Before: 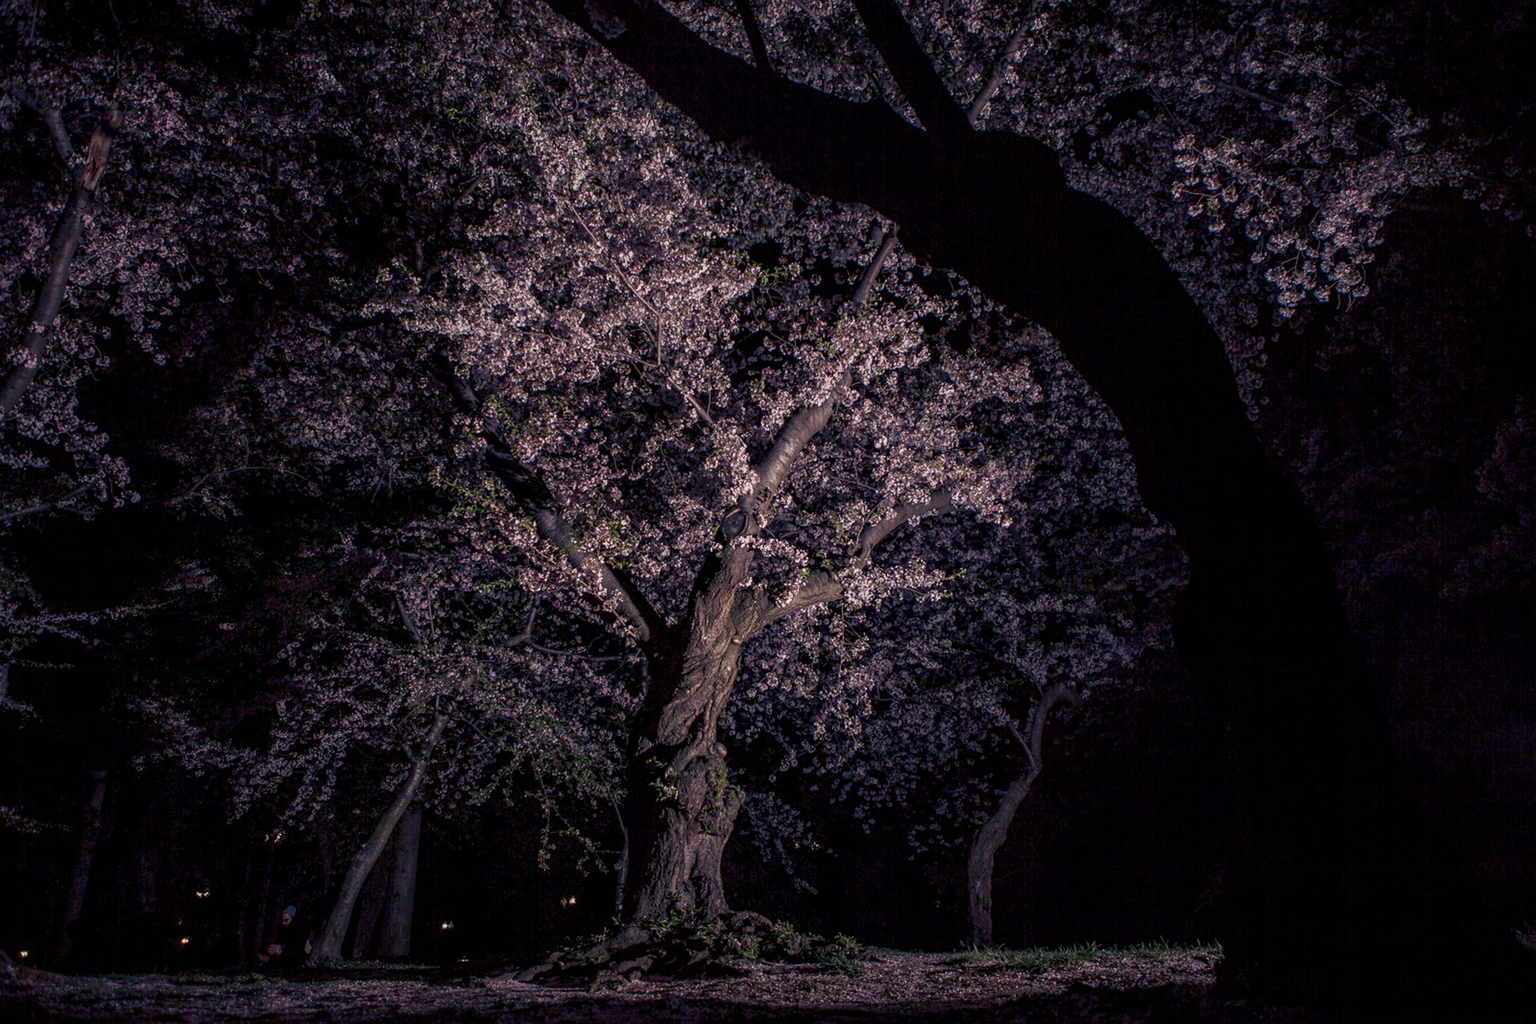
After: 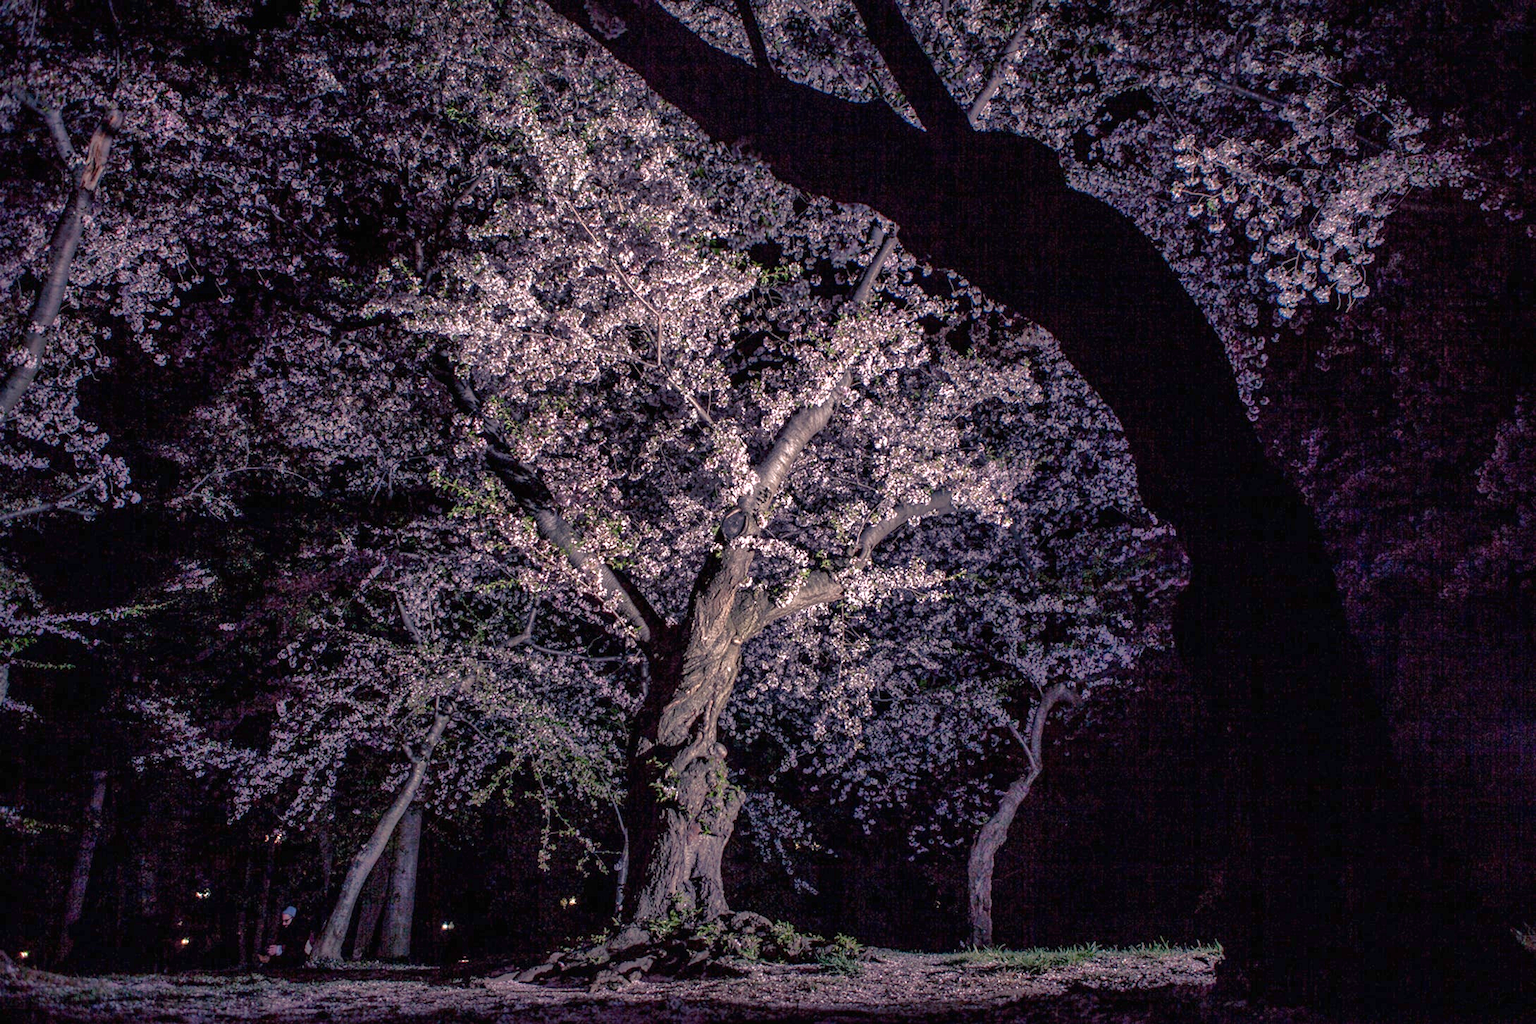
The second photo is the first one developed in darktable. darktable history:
shadows and highlights: on, module defaults
exposure: black level correction 0, exposure 1.098 EV, compensate exposure bias true, compensate highlight preservation false
contrast brightness saturation: contrast 0.106, saturation -0.162
